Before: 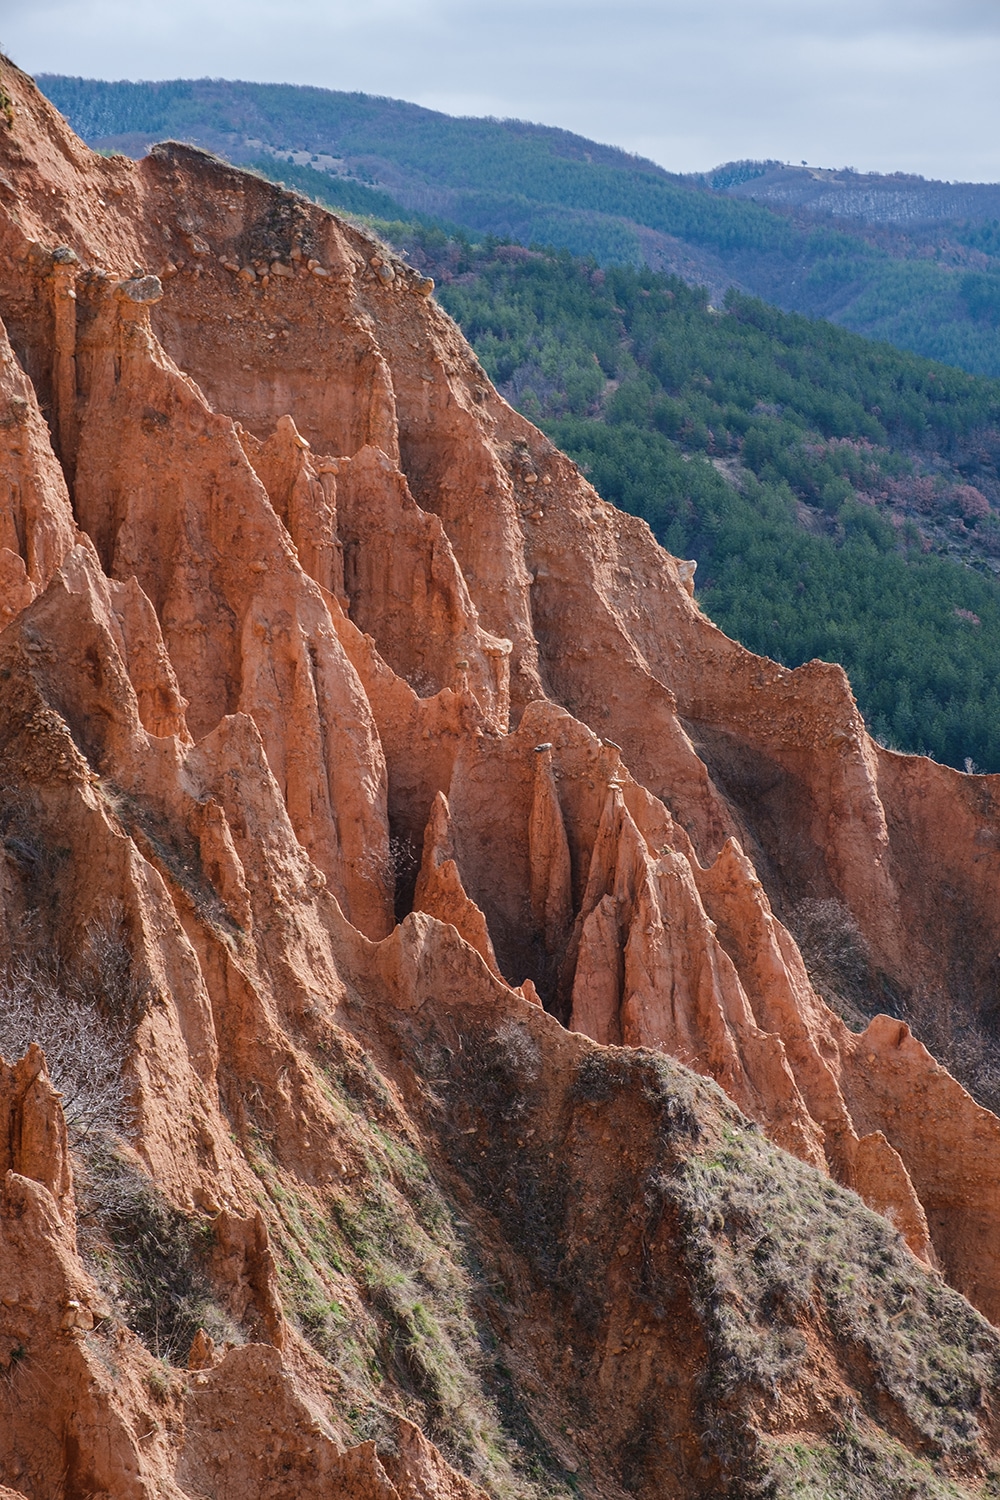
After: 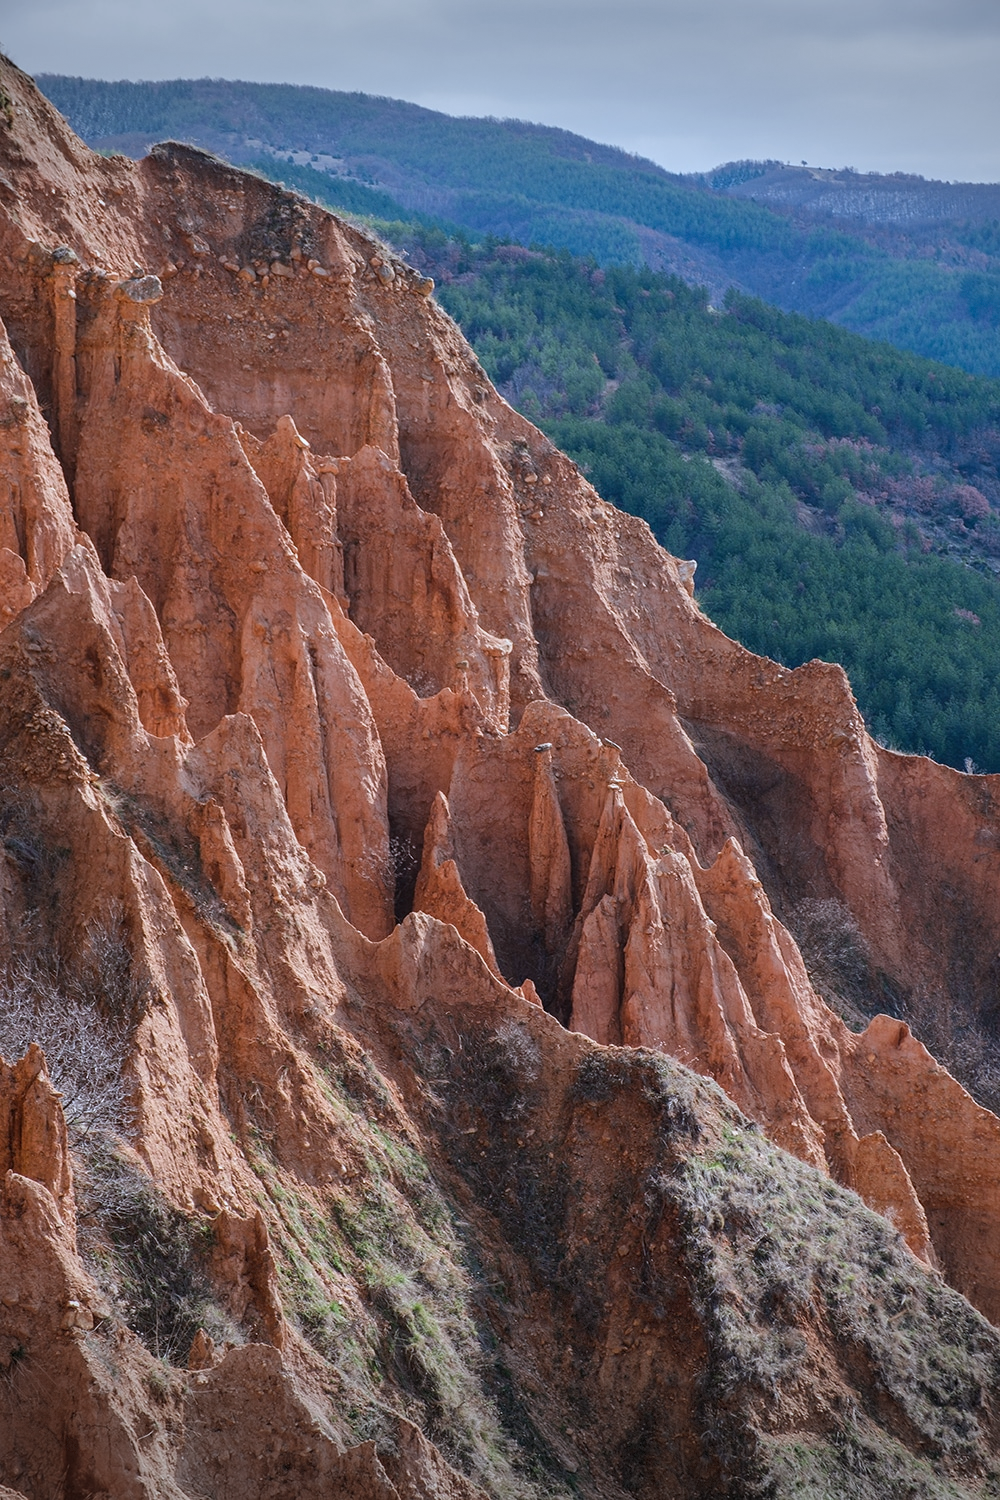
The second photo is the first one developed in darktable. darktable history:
vignetting: fall-off start 100%, brightness -0.406, saturation -0.3, width/height ratio 1.324, dithering 8-bit output, unbound false
color calibration: x 0.367, y 0.376, temperature 4372.25 K
